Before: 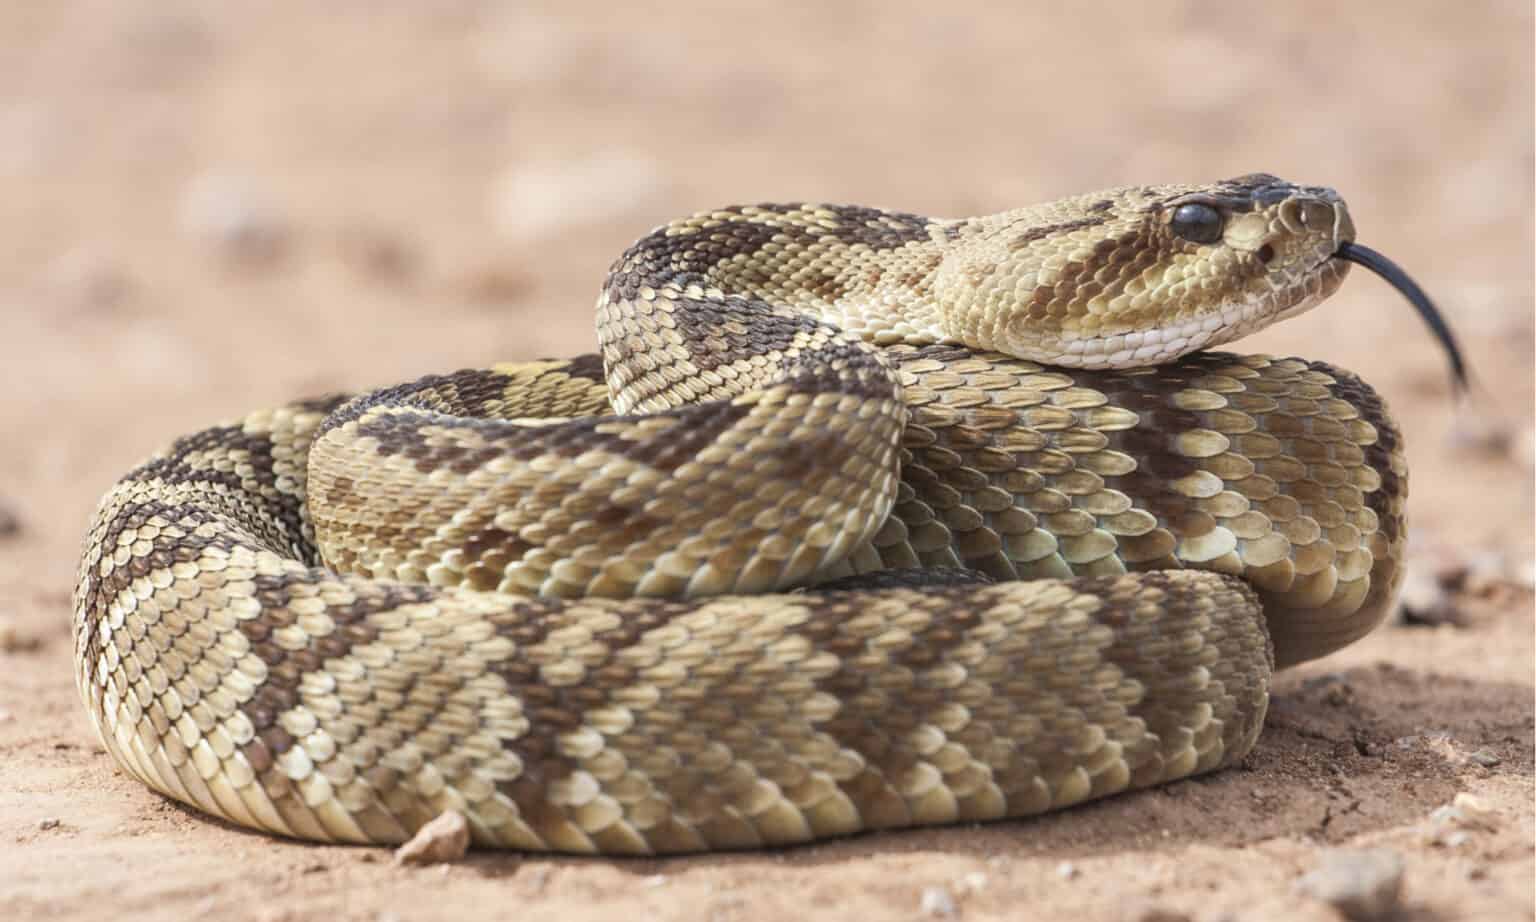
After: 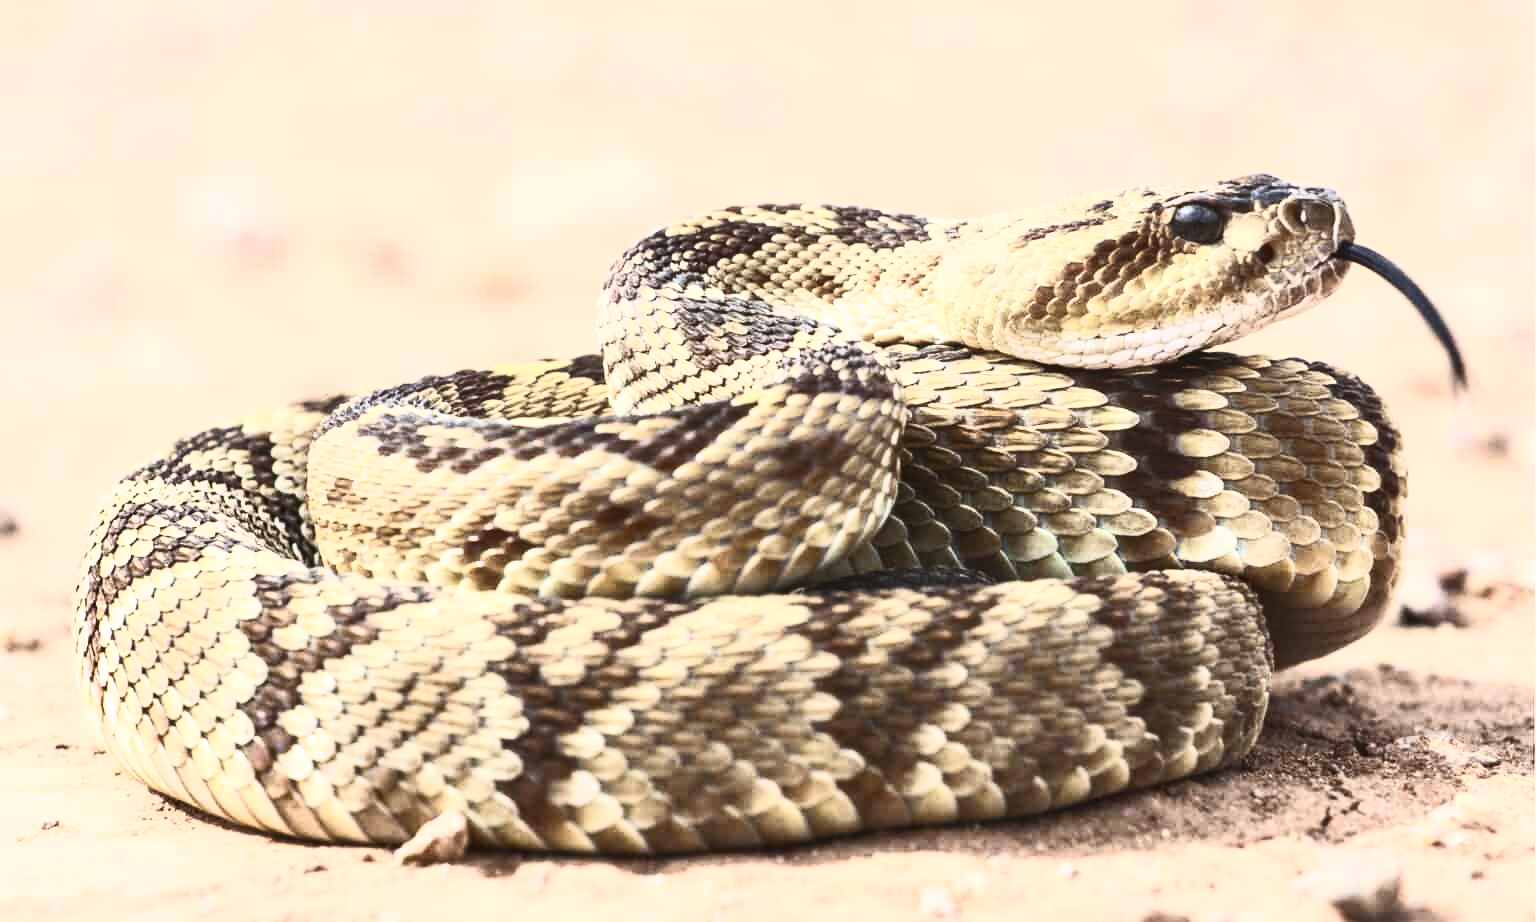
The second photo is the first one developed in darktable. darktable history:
contrast brightness saturation: contrast 0.636, brightness 0.353, saturation 0.139
